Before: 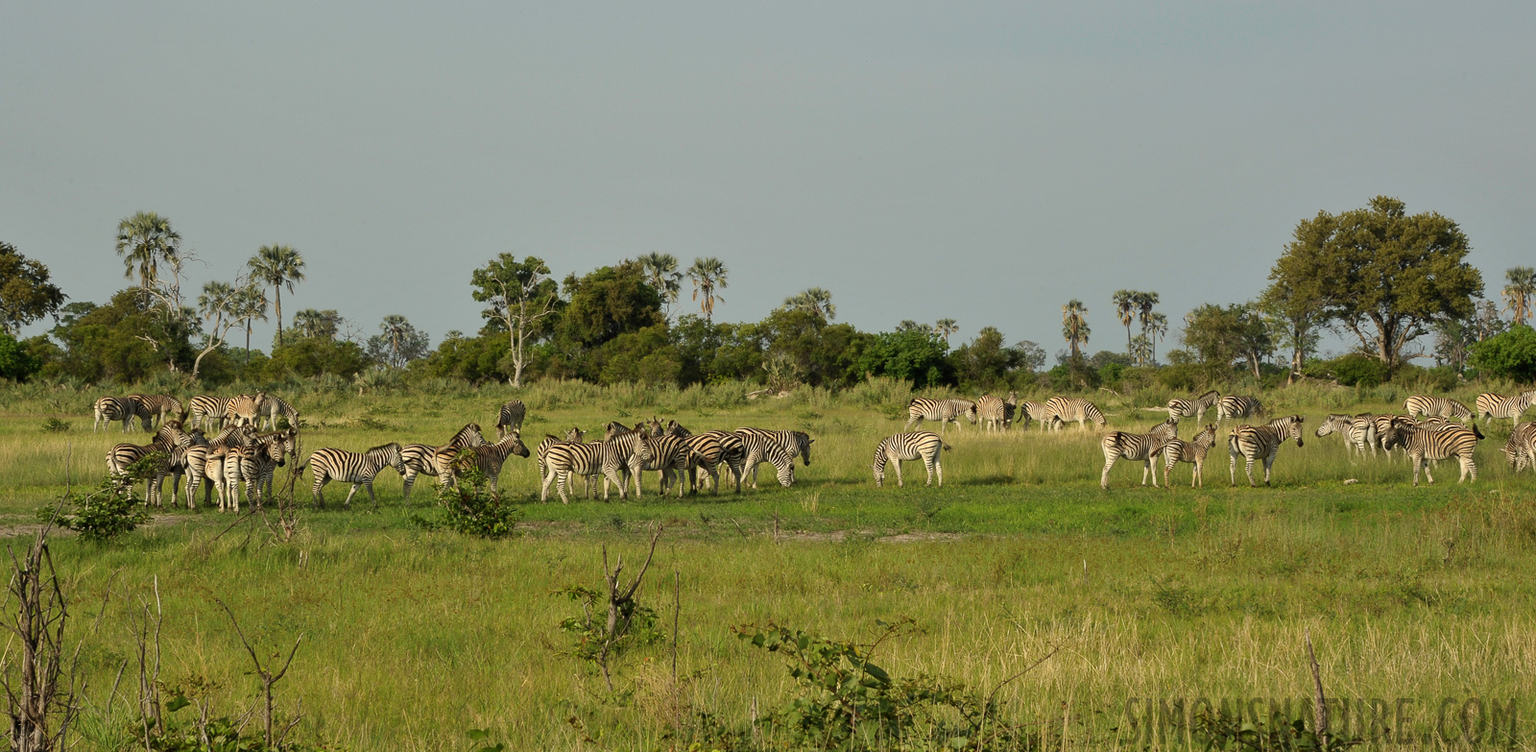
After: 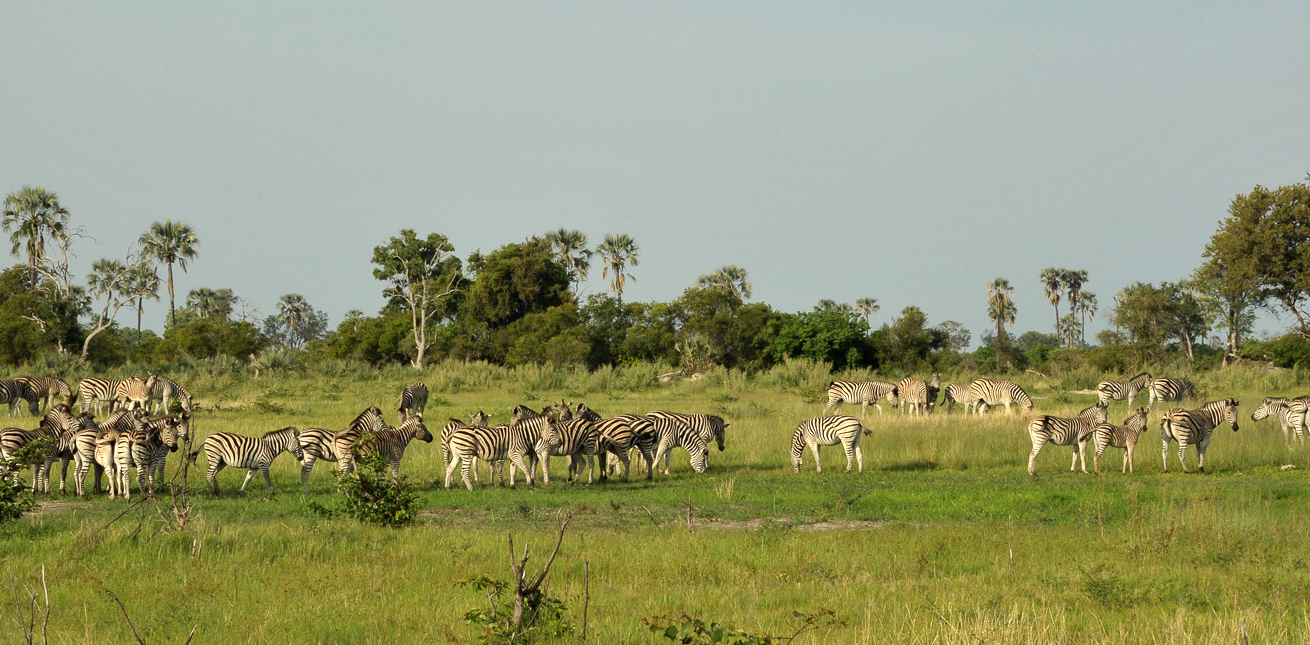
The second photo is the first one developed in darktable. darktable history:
tone equalizer: -8 EV -0.427 EV, -7 EV -0.422 EV, -6 EV -0.348 EV, -5 EV -0.207 EV, -3 EV 0.229 EV, -2 EV 0.348 EV, -1 EV 0.402 EV, +0 EV 0.399 EV
crop and rotate: left 7.534%, top 4.411%, right 10.558%, bottom 13.105%
